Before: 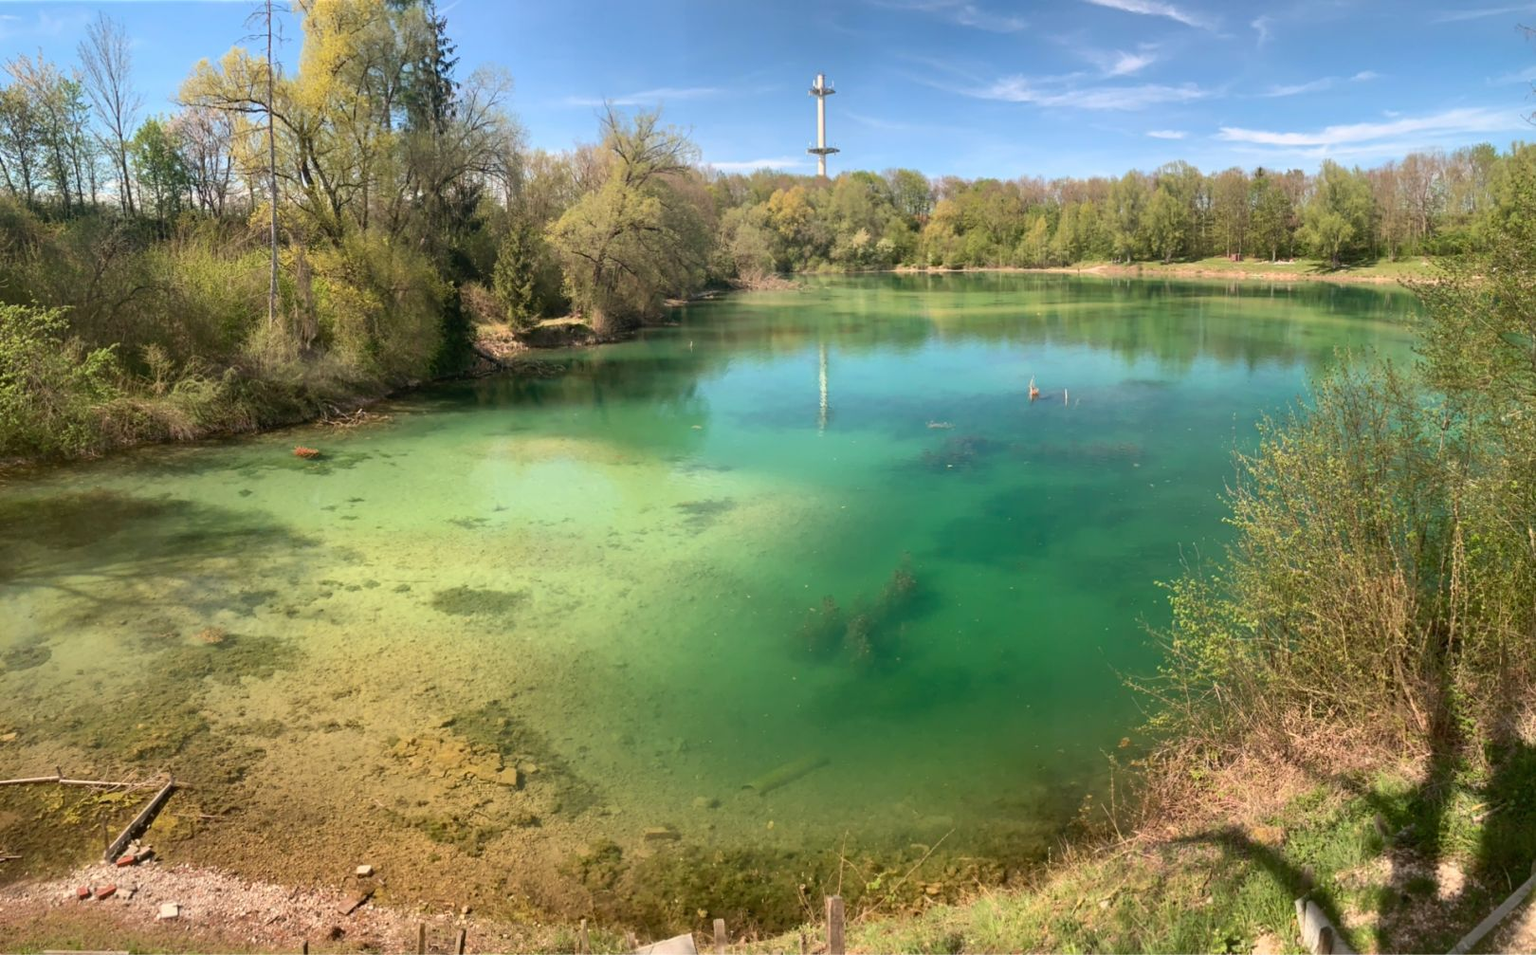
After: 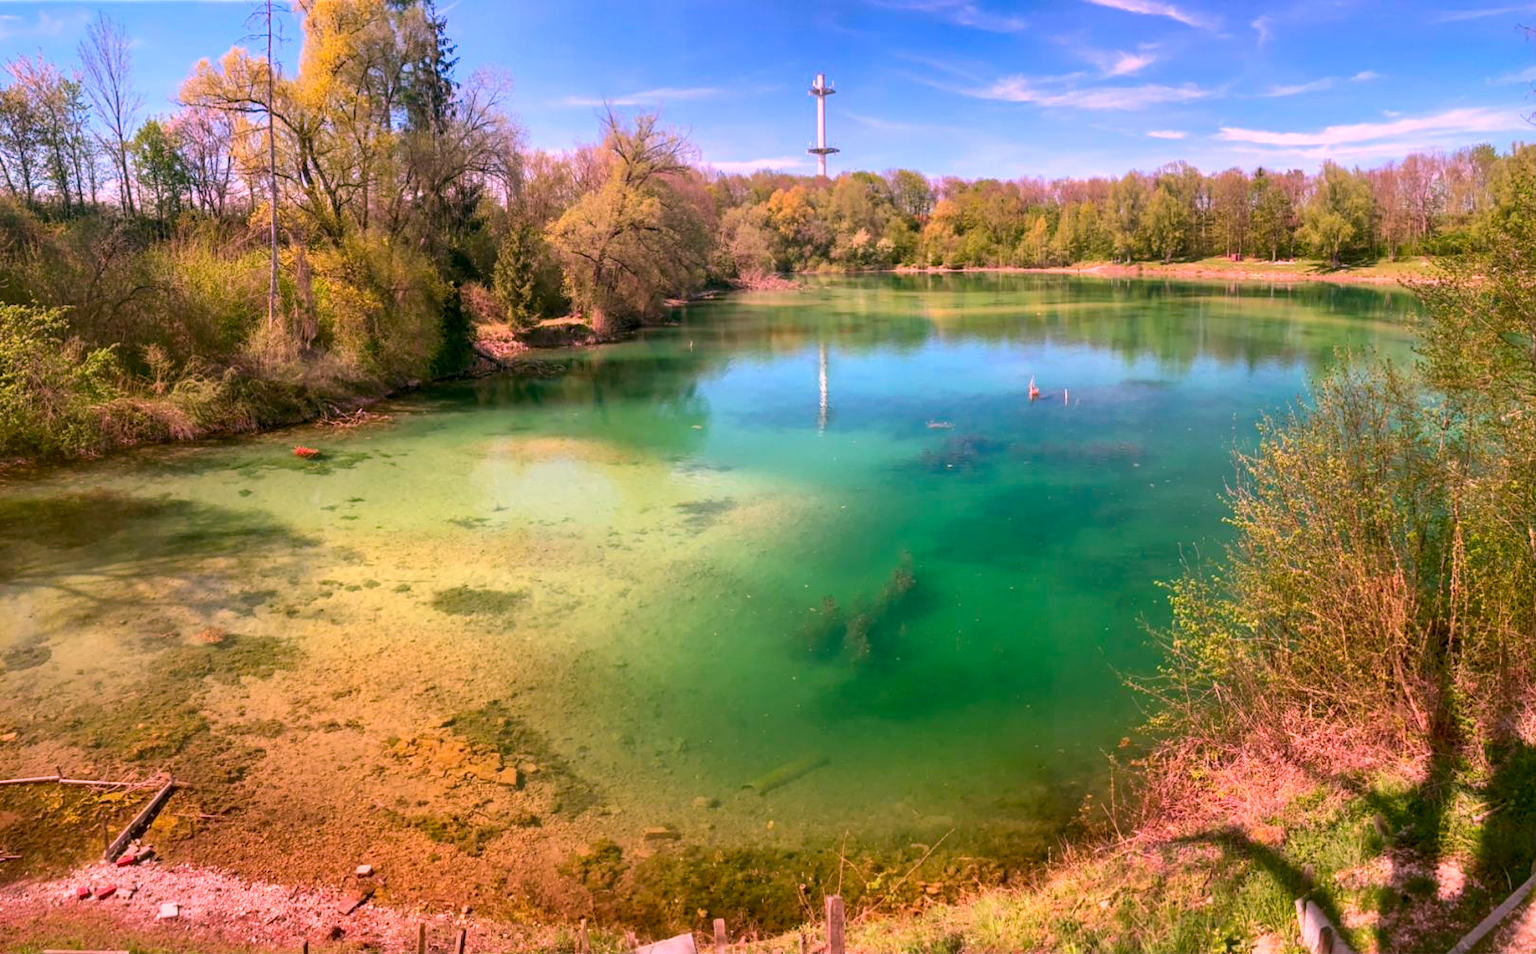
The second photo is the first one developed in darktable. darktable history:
local contrast: on, module defaults
color correction: highlights a* 19.03, highlights b* -11.93, saturation 1.64
